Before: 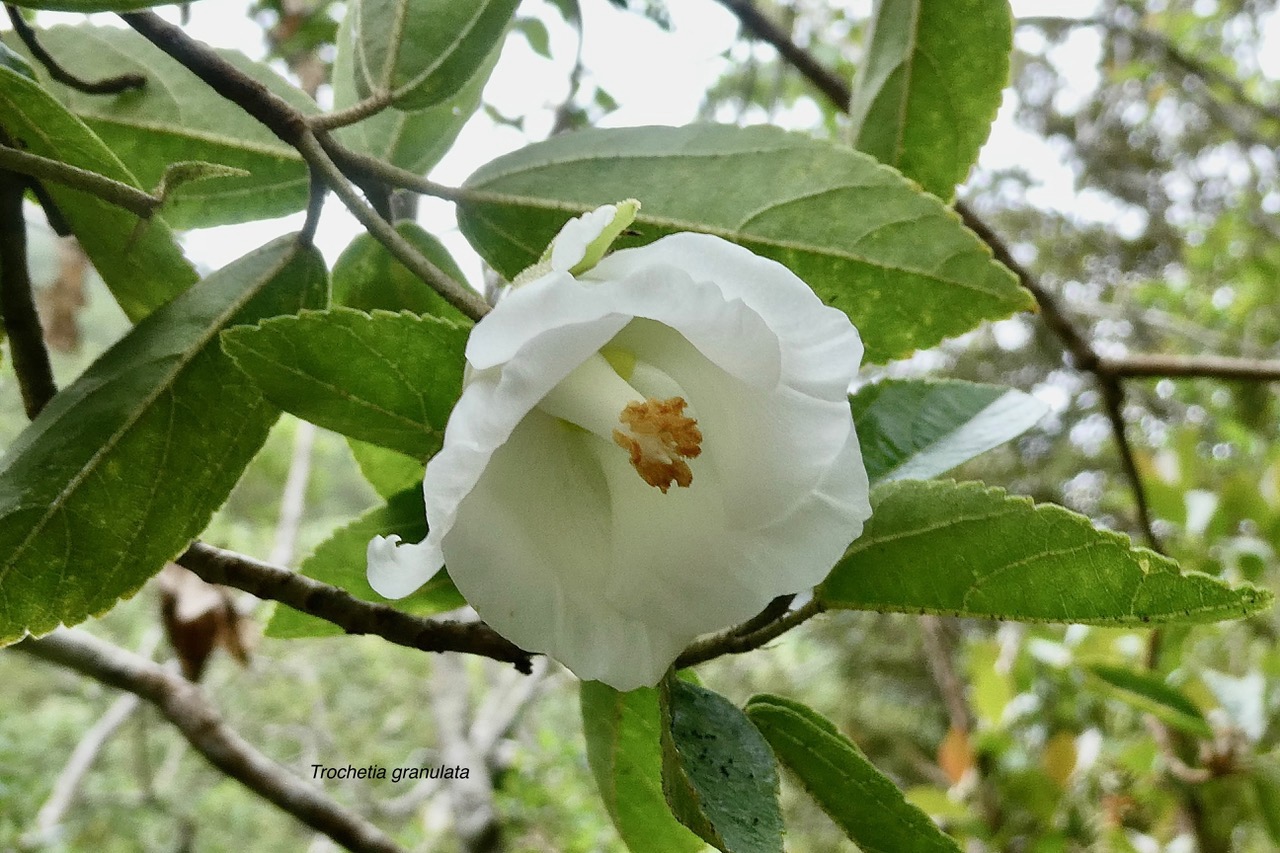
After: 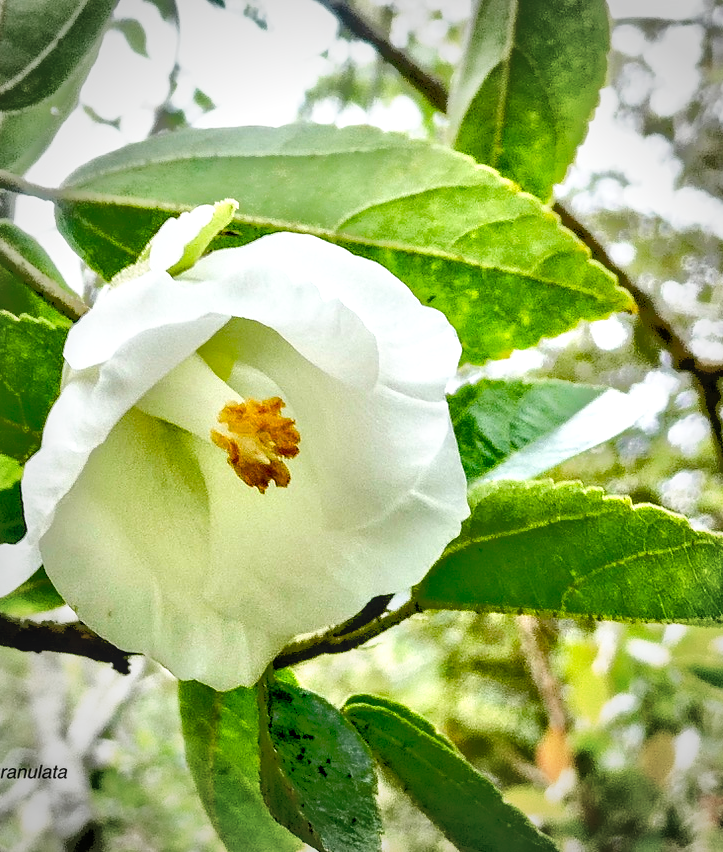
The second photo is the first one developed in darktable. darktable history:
crop: left 31.471%, top 0.004%, right 12.007%
local contrast: on, module defaults
tone equalizer: -7 EV -0.616 EV, -6 EV 1.03 EV, -5 EV -0.488 EV, -4 EV 0.451 EV, -3 EV 0.415 EV, -2 EV 0.121 EV, -1 EV -0.147 EV, +0 EV -0.415 EV
vignetting: fall-off start 67.05%, width/height ratio 1.018, unbound false
color balance rgb: linear chroma grading › global chroma 9.133%, perceptual saturation grading › global saturation 0.88%, perceptual saturation grading › mid-tones 6.066%, perceptual saturation grading › shadows 71.725%, global vibrance 8.297%
tone curve: curves: ch0 [(0, 0) (0.003, 0.001) (0.011, 0.005) (0.025, 0.011) (0.044, 0.02) (0.069, 0.031) (0.1, 0.045) (0.136, 0.078) (0.177, 0.124) (0.224, 0.18) (0.277, 0.245) (0.335, 0.315) (0.399, 0.393) (0.468, 0.477) (0.543, 0.569) (0.623, 0.666) (0.709, 0.771) (0.801, 0.871) (0.898, 0.965) (1, 1)], preserve colors none
exposure: black level correction 0.001, exposure 0.962 EV, compensate highlight preservation false
